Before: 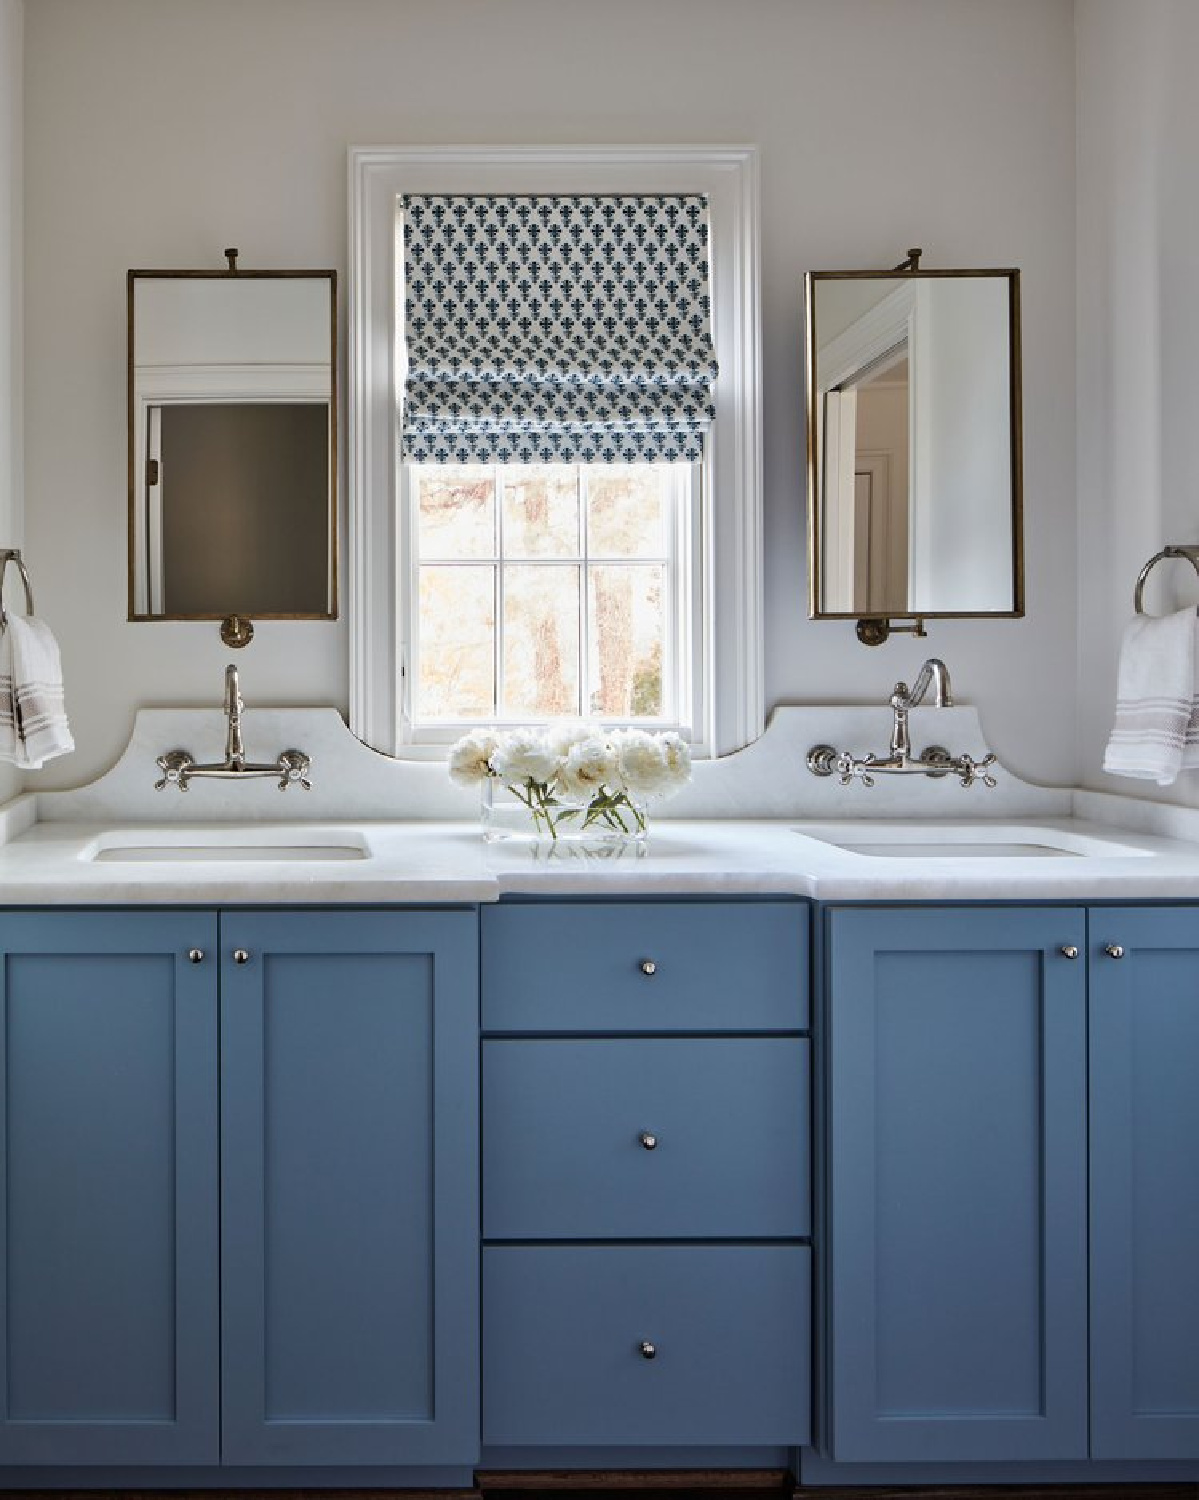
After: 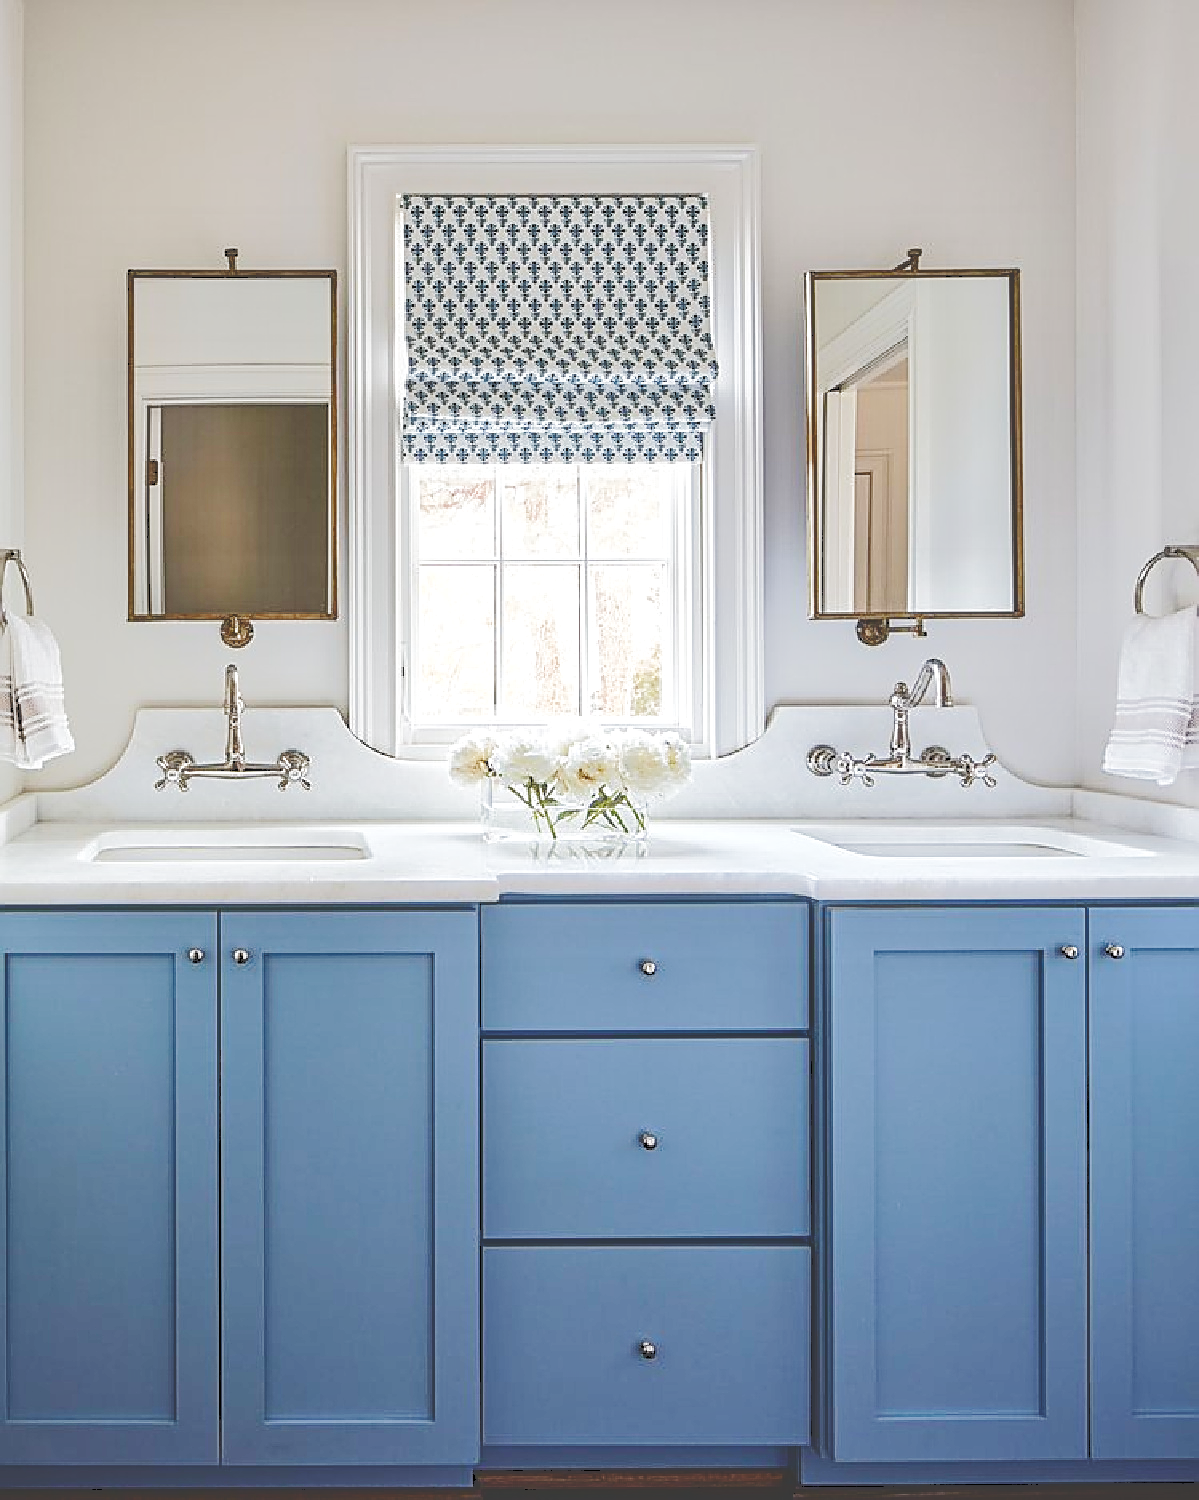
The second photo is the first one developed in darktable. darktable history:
local contrast: detail 130%
tone curve: curves: ch0 [(0, 0) (0.003, 0.264) (0.011, 0.264) (0.025, 0.265) (0.044, 0.269) (0.069, 0.273) (0.1, 0.28) (0.136, 0.292) (0.177, 0.309) (0.224, 0.336) (0.277, 0.371) (0.335, 0.412) (0.399, 0.469) (0.468, 0.533) (0.543, 0.595) (0.623, 0.66) (0.709, 0.73) (0.801, 0.8) (0.898, 0.854) (1, 1)], color space Lab, independent channels, preserve colors none
sharpen: amount 0.896
contrast equalizer: octaves 7, y [[0.439, 0.44, 0.442, 0.457, 0.493, 0.498], [0.5 ×6], [0.5 ×6], [0 ×6], [0 ×6]]
base curve: curves: ch0 [(0, 0) (0.028, 0.03) (0.121, 0.232) (0.46, 0.748) (0.859, 0.968) (1, 1)], preserve colors none
